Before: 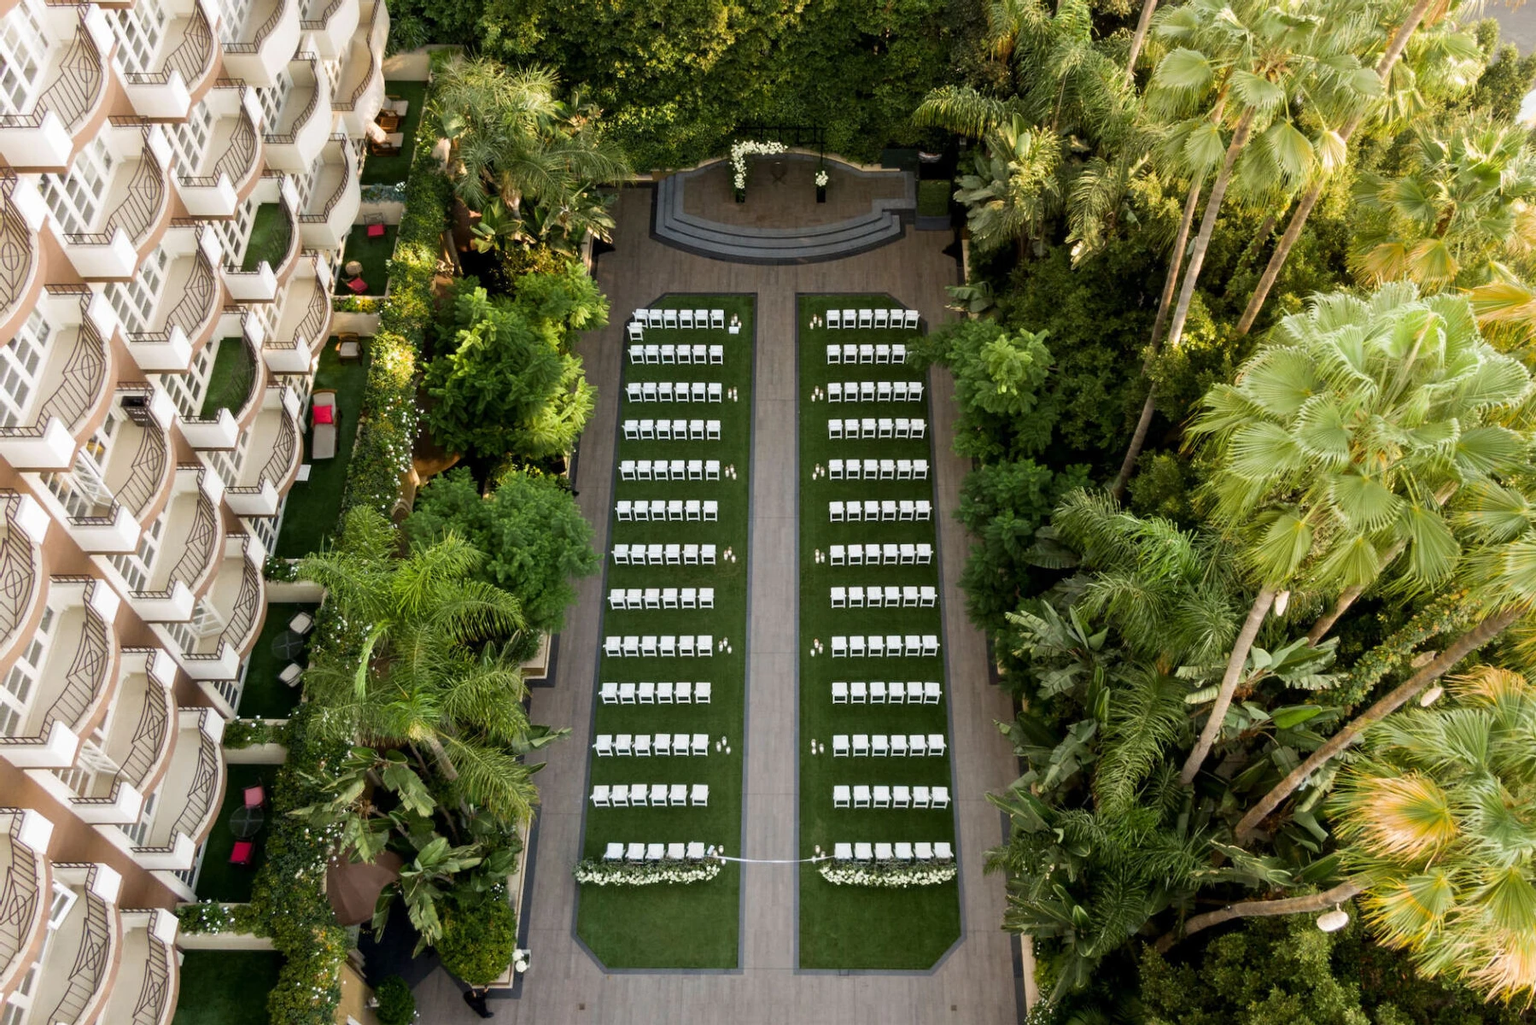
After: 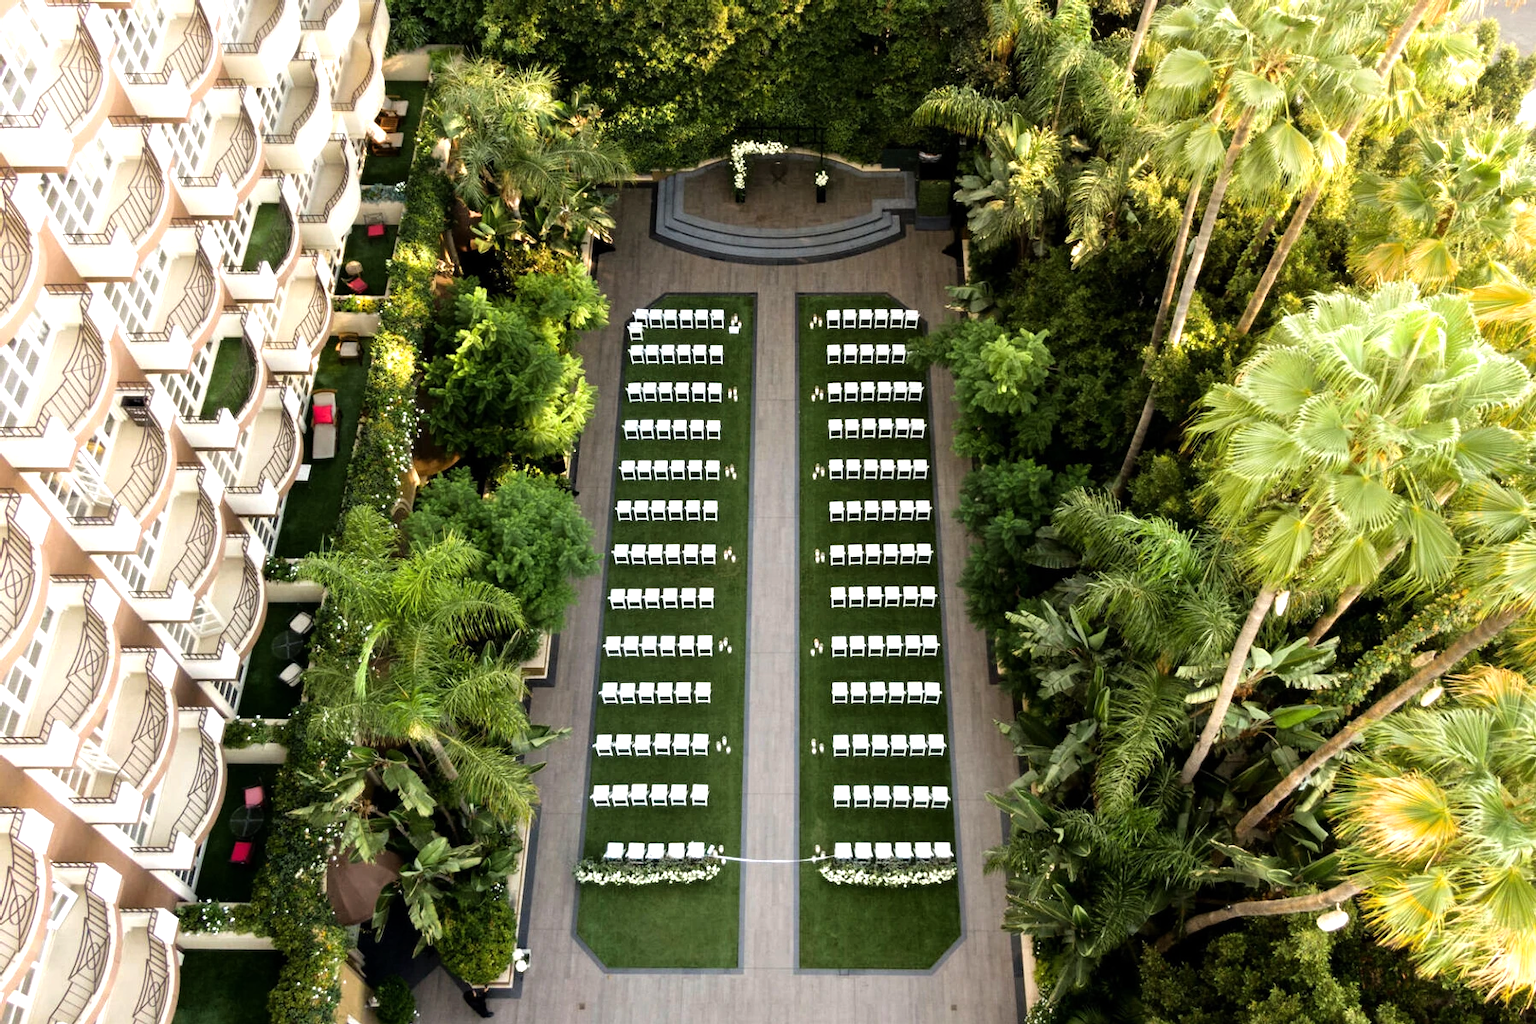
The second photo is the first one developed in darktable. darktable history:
tone equalizer: -8 EV -0.711 EV, -7 EV -0.693 EV, -6 EV -0.612 EV, -5 EV -0.406 EV, -3 EV 0.39 EV, -2 EV 0.6 EV, -1 EV 0.687 EV, +0 EV 0.739 EV
